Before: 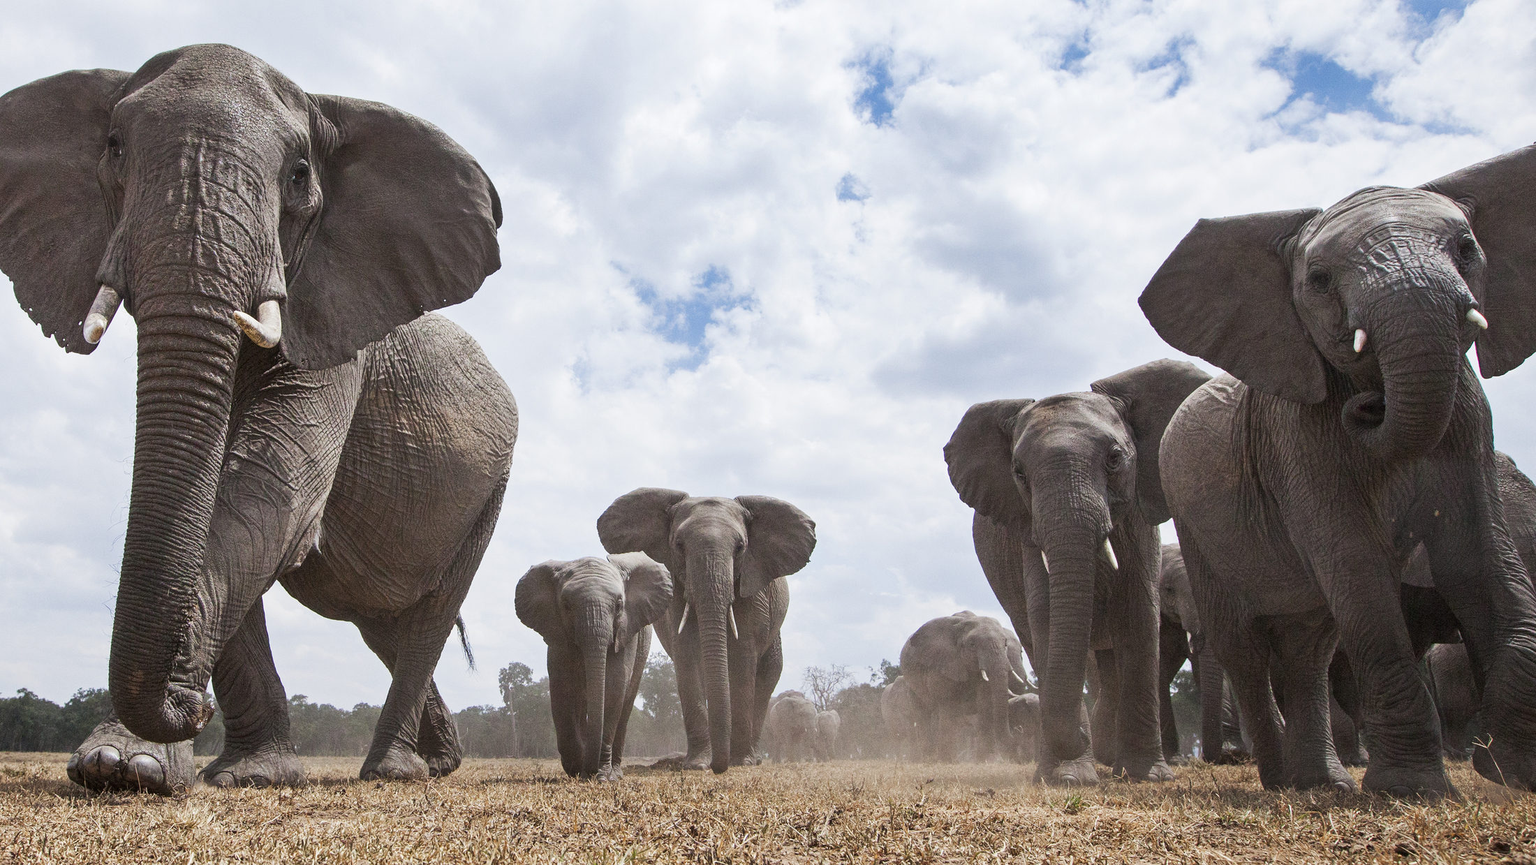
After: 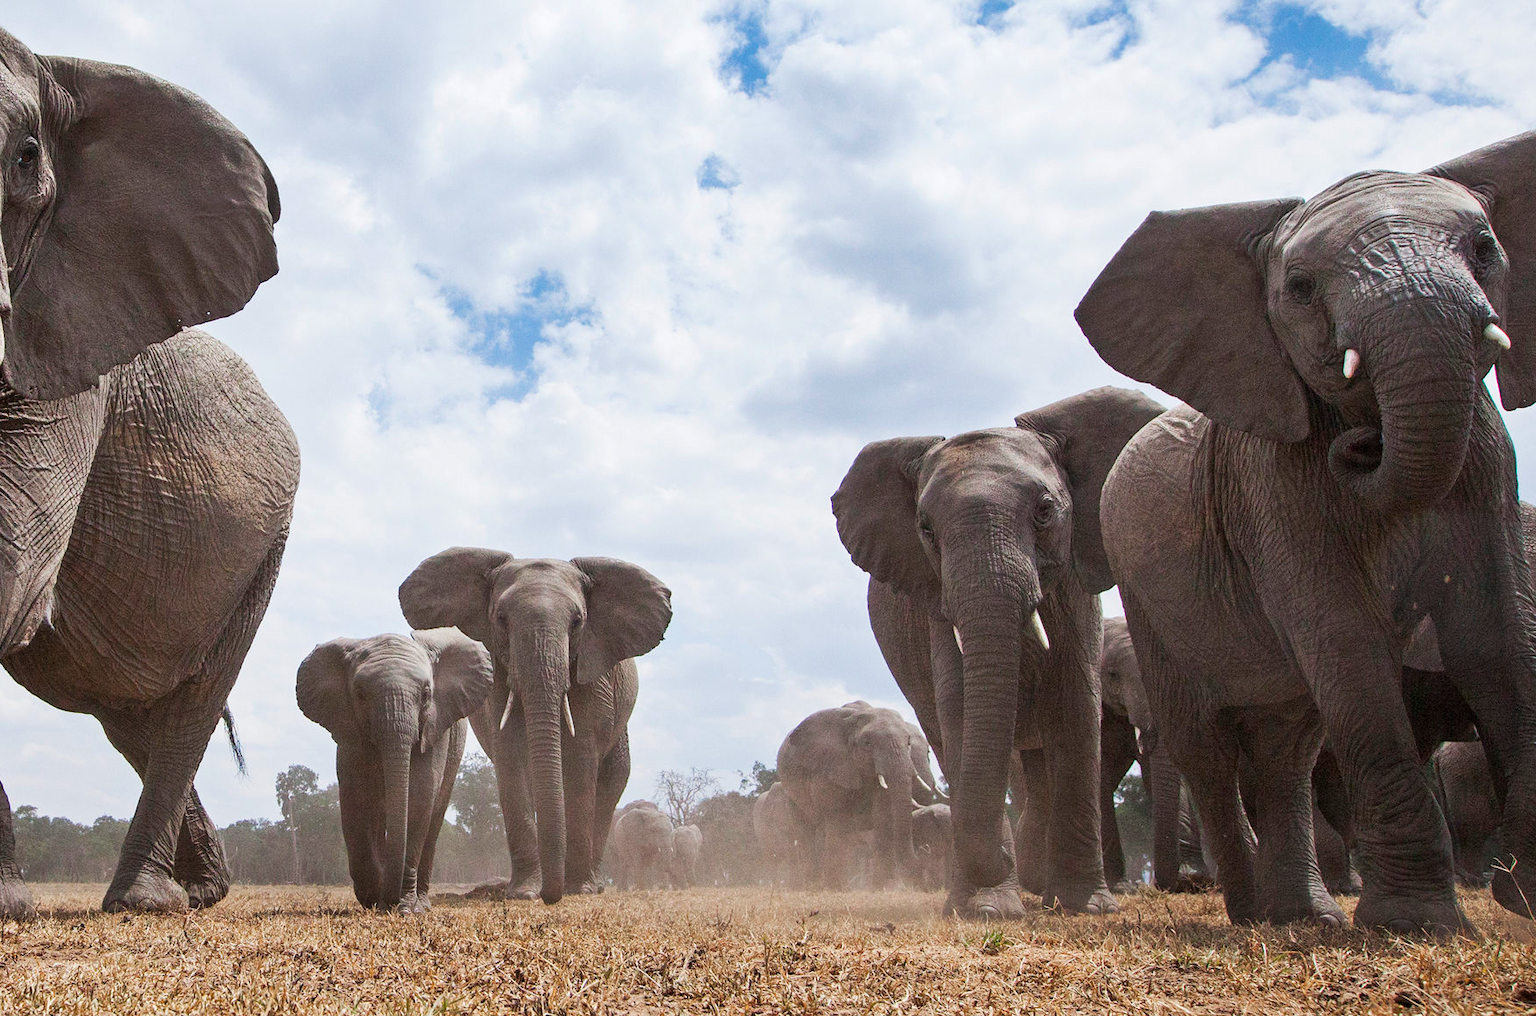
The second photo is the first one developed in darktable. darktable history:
crop and rotate: left 18.121%, top 5.85%, right 1.779%
color balance rgb: global offset › hue 168.9°, perceptual saturation grading › global saturation 2.526%, global vibrance 18.782%
